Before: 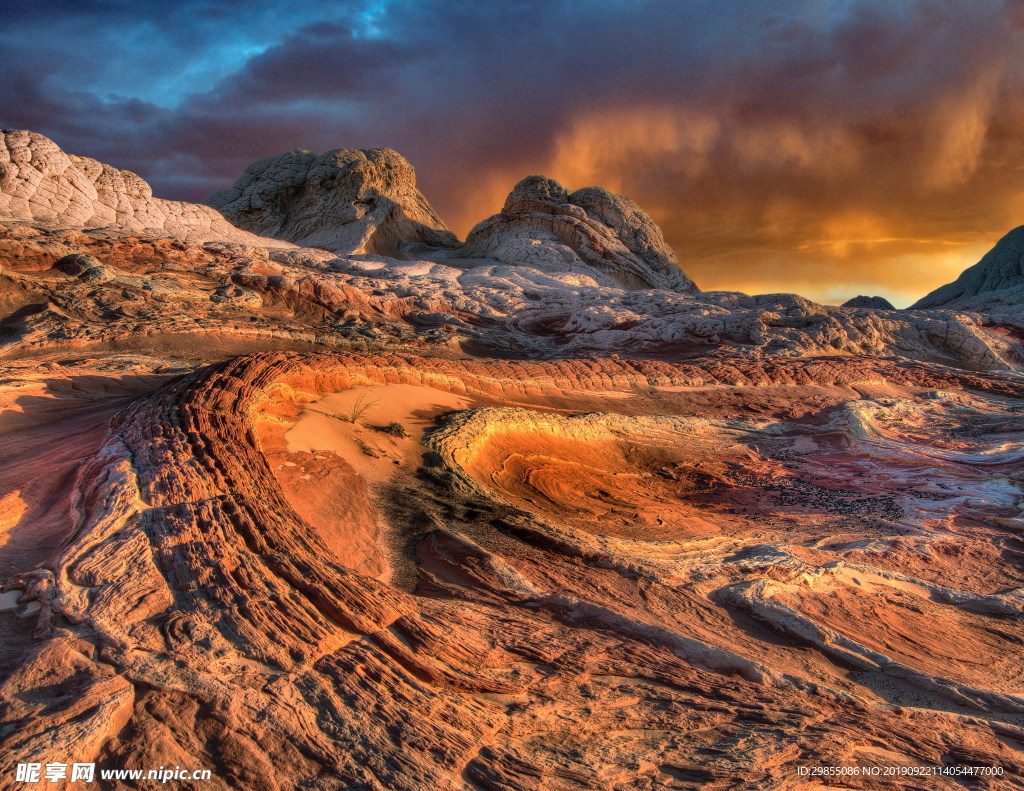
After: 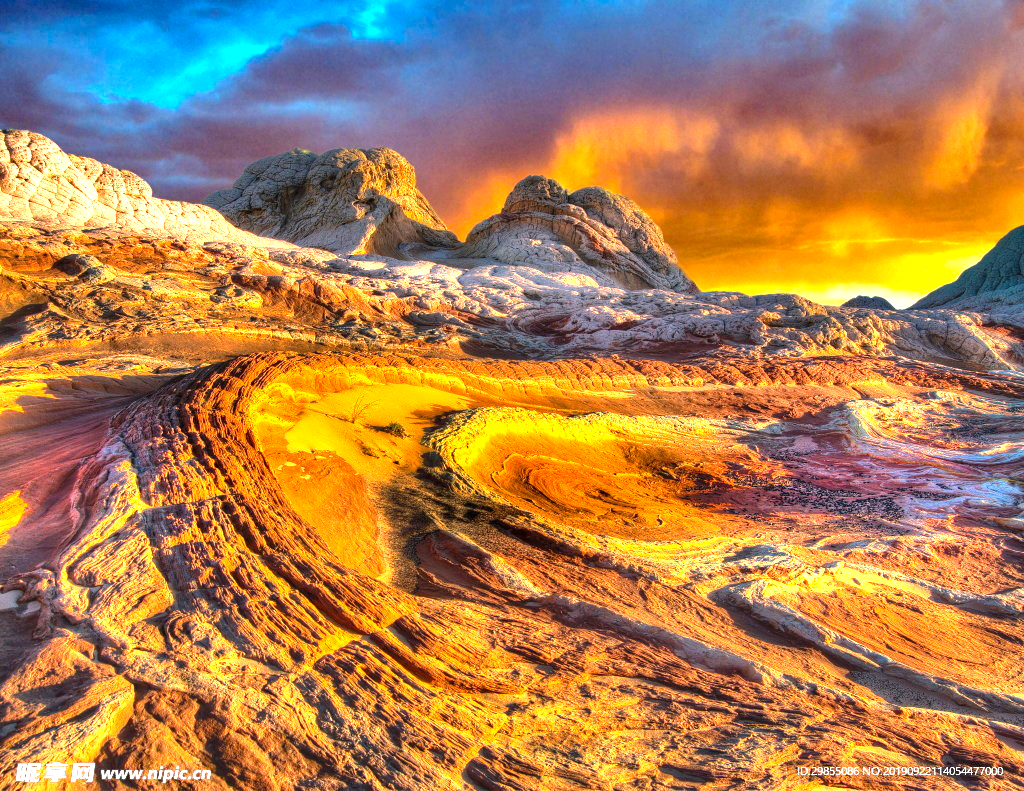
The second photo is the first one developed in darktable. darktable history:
exposure: black level correction 0, exposure 1.104 EV, compensate exposure bias true, compensate highlight preservation false
color balance rgb: linear chroma grading › global chroma 24.938%, perceptual saturation grading › global saturation 0.365%, perceptual brilliance grading › highlights 11.636%, global vibrance 20%
